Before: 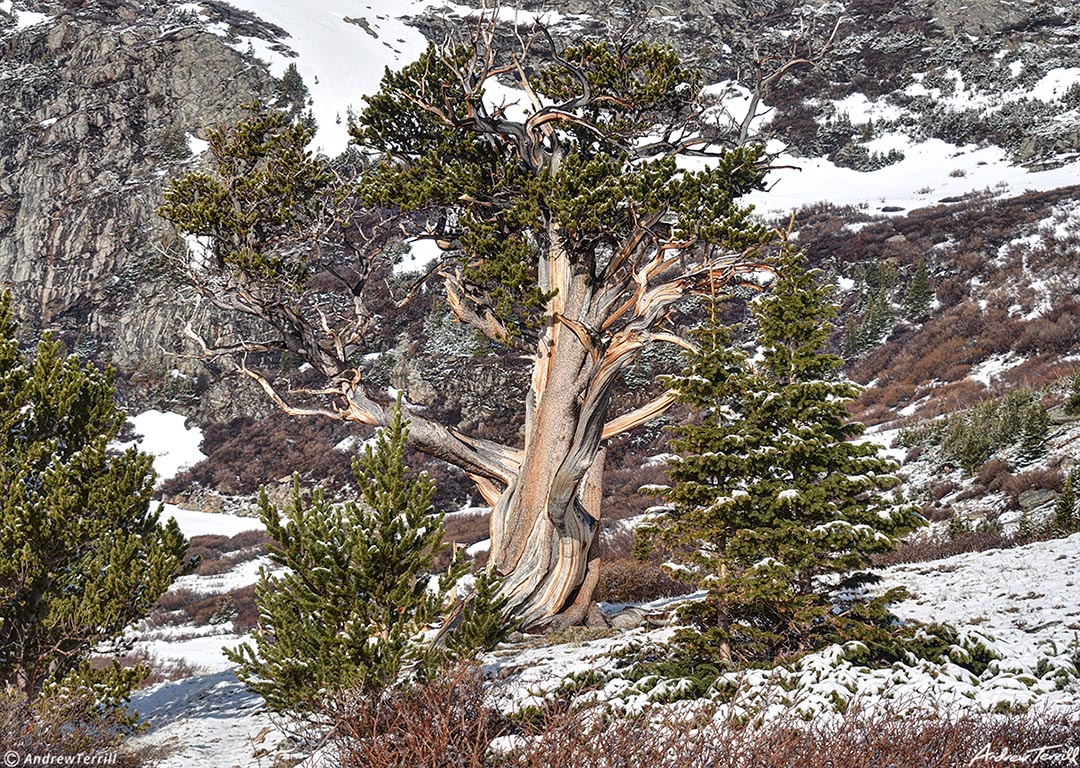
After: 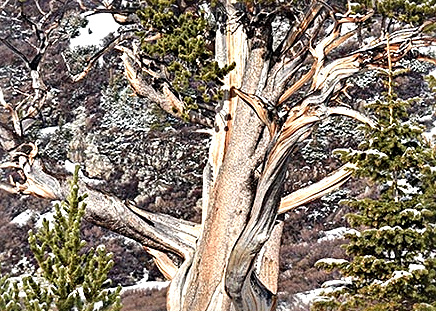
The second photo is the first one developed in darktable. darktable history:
crop: left 29.927%, top 29.489%, right 29.619%, bottom 29.97%
exposure: black level correction 0, exposure 0.499 EV, compensate highlight preservation false
sharpen: radius 4.91
